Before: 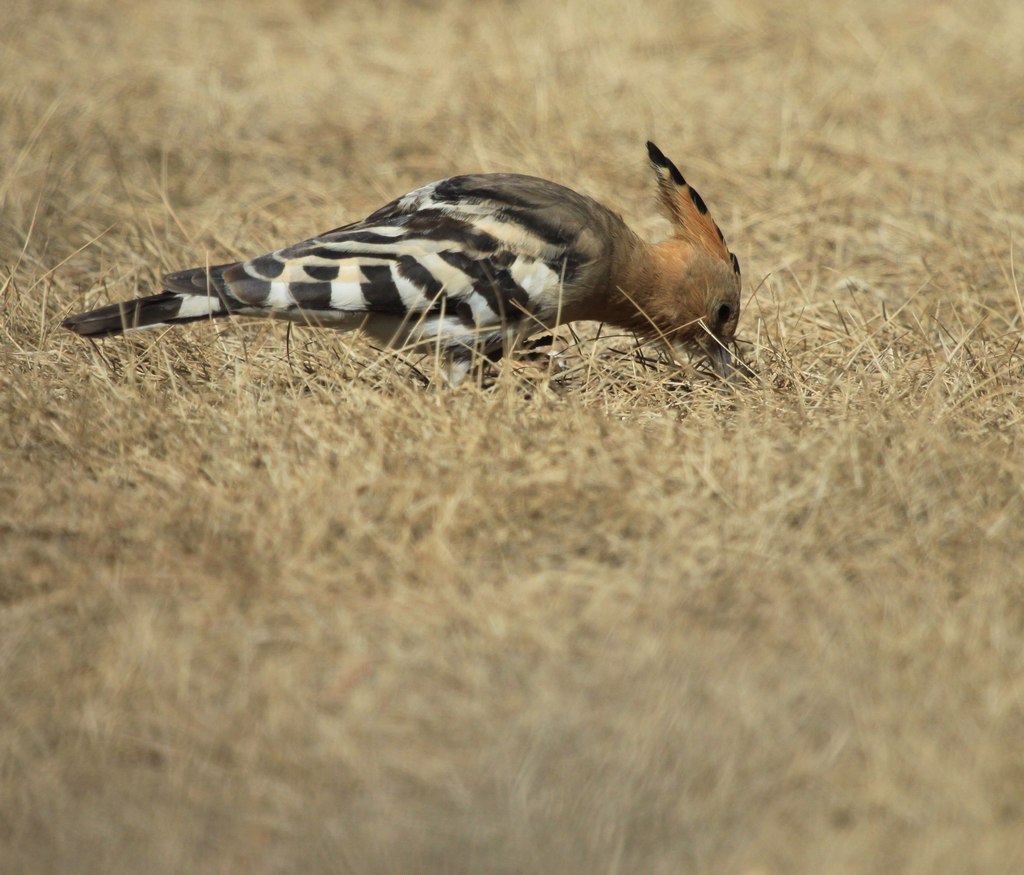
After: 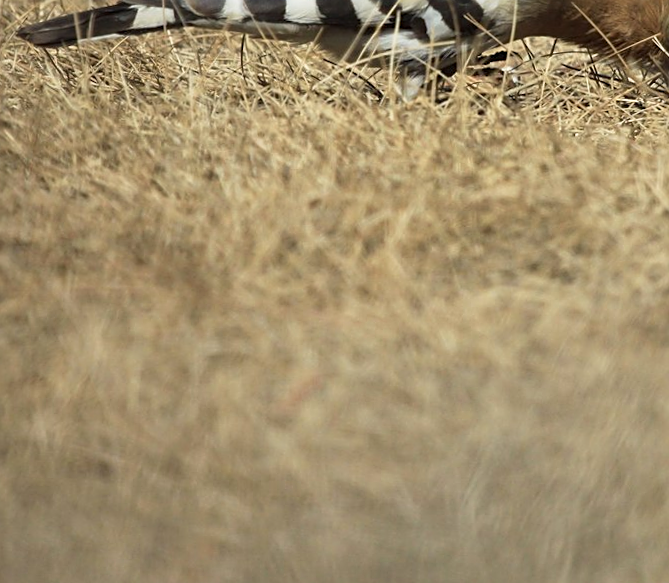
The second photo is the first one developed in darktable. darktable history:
tone curve: curves: ch0 [(0, 0) (0.003, 0.003) (0.011, 0.012) (0.025, 0.026) (0.044, 0.046) (0.069, 0.072) (0.1, 0.104) (0.136, 0.141) (0.177, 0.185) (0.224, 0.234) (0.277, 0.289) (0.335, 0.349) (0.399, 0.415) (0.468, 0.488) (0.543, 0.566) (0.623, 0.649) (0.709, 0.739) (0.801, 0.834) (0.898, 0.923) (1, 1)], preserve colors none
crop and rotate: angle -0.688°, left 3.973%, top 32.397%, right 29.719%
sharpen: amount 0.497
